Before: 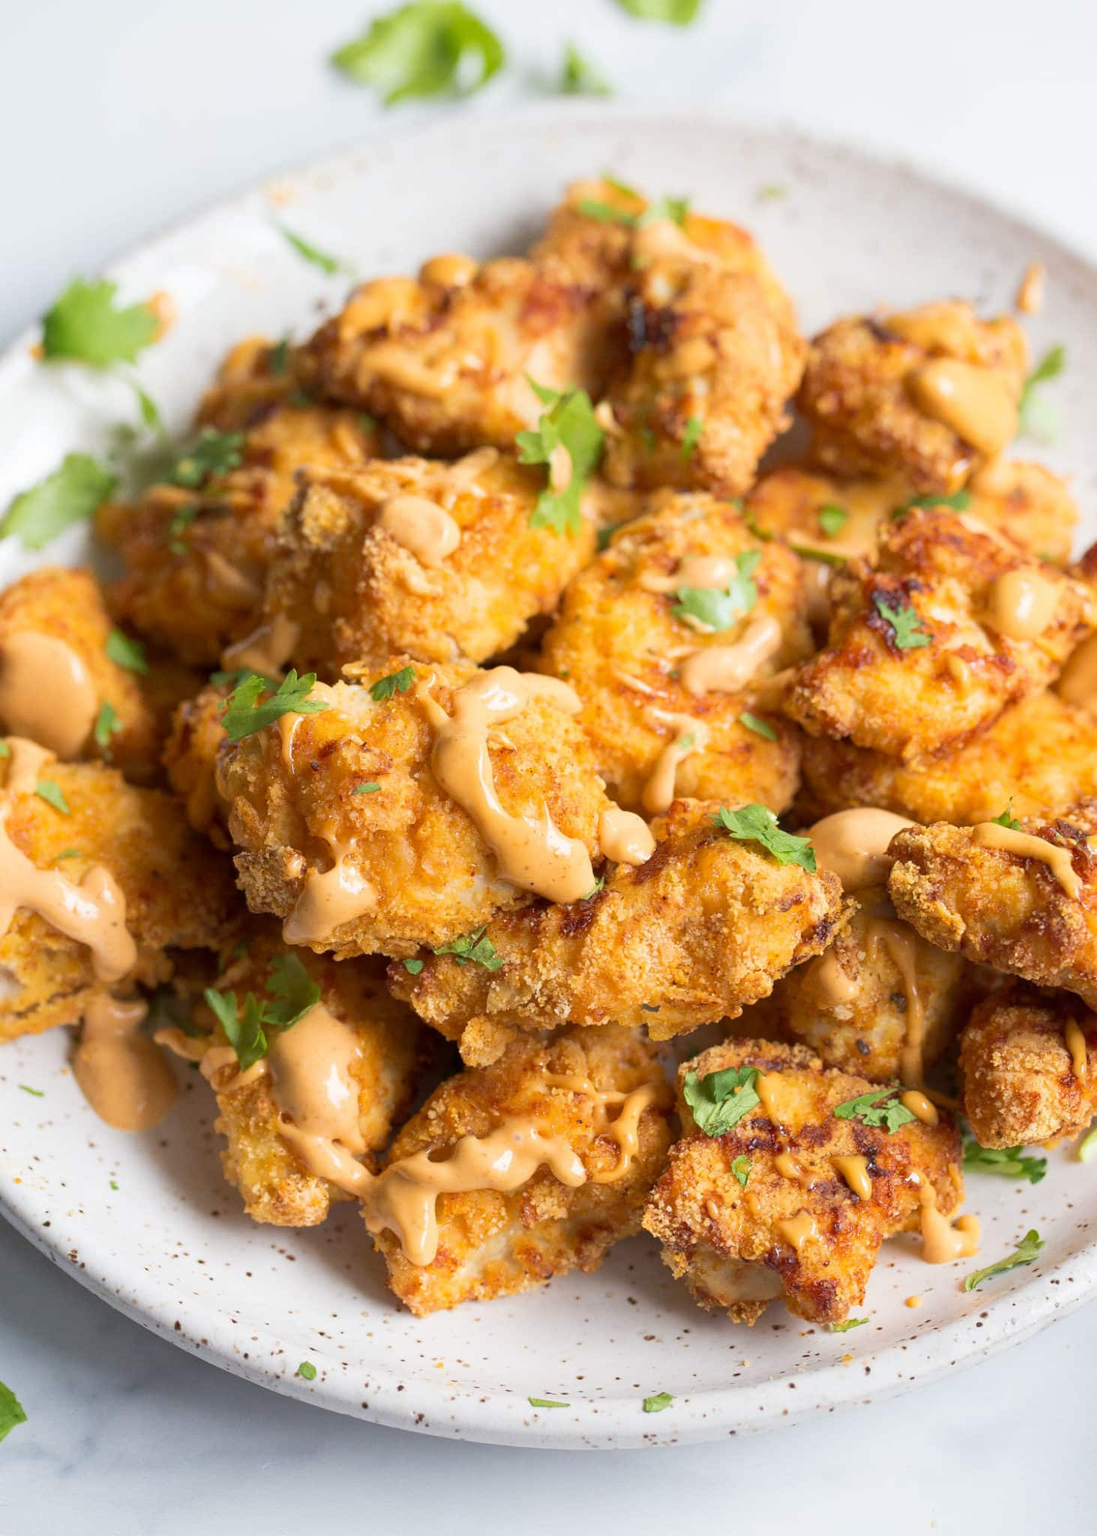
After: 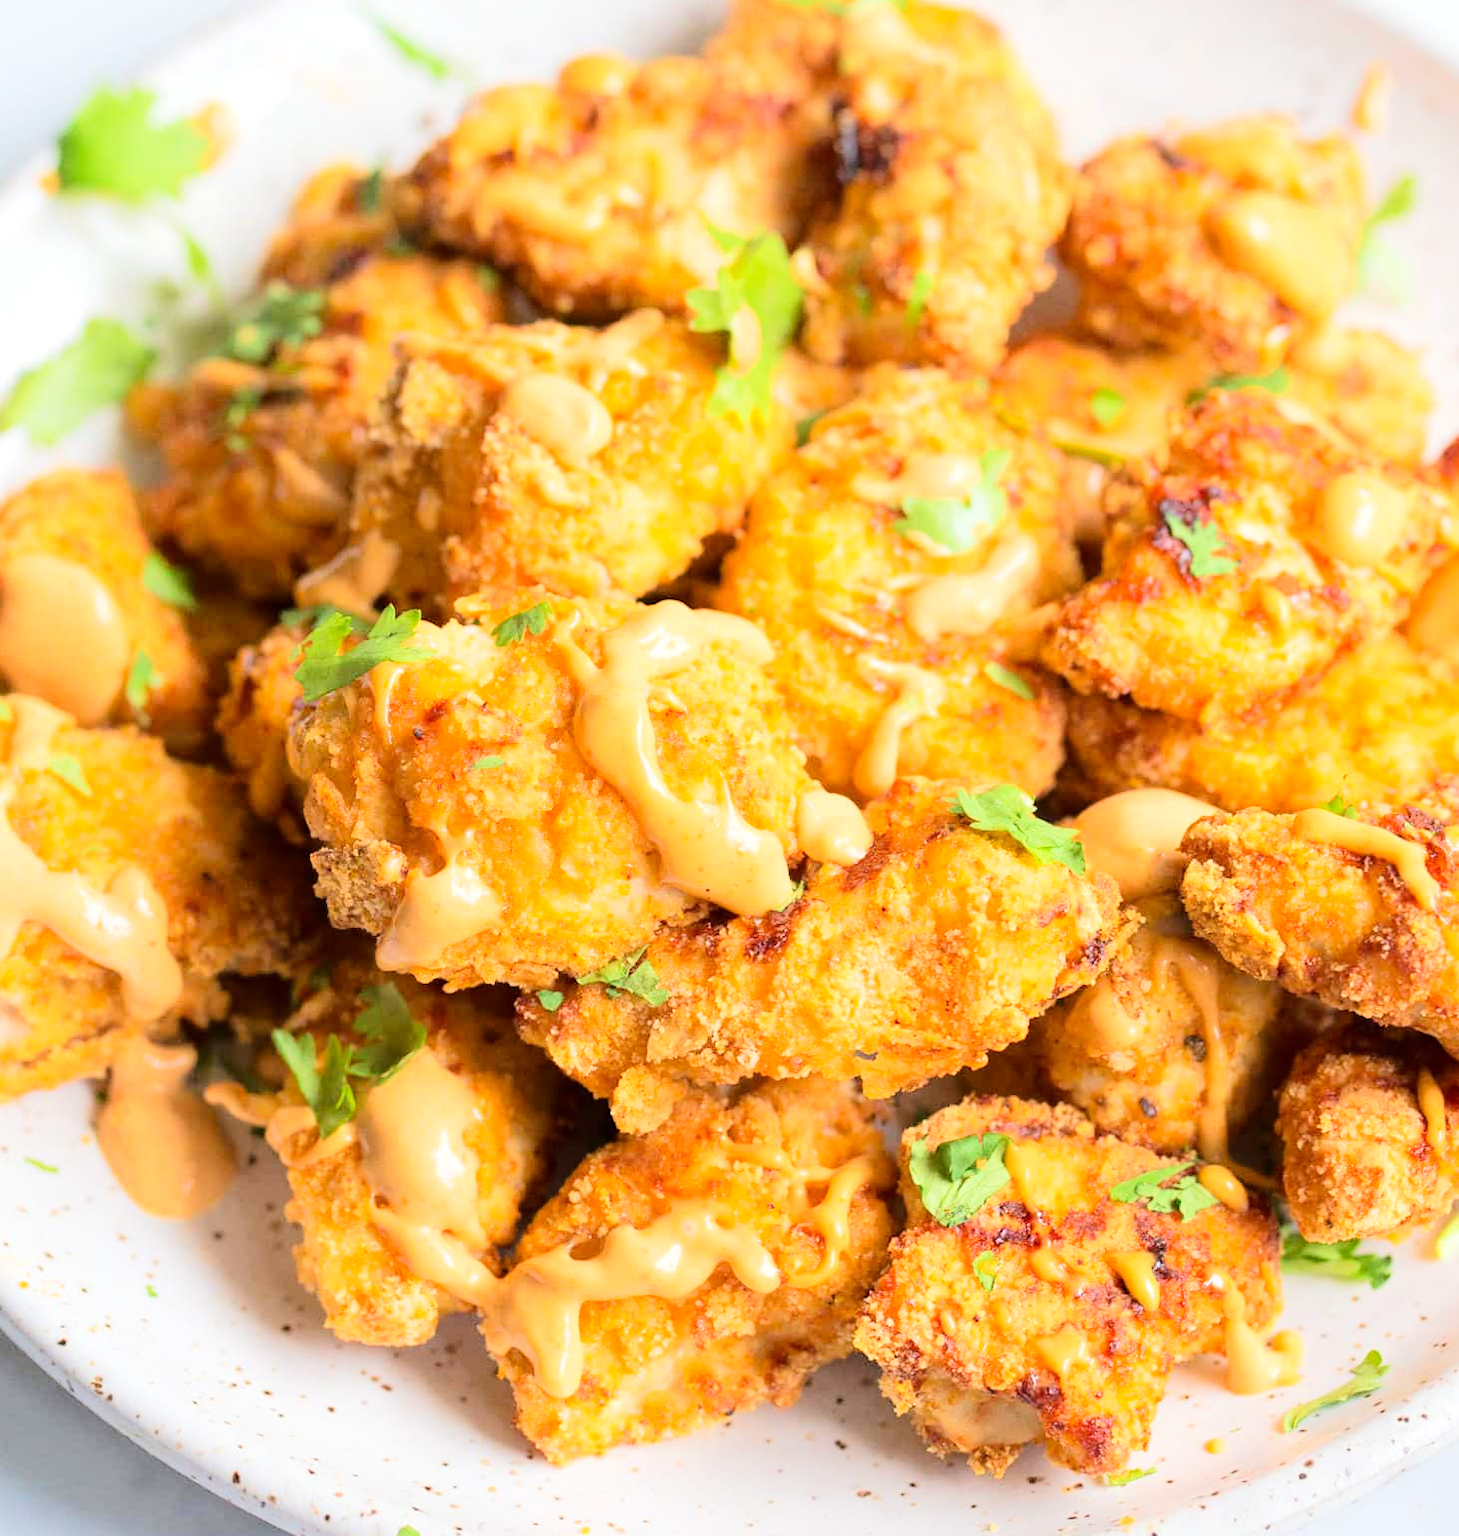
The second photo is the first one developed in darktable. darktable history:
crop: top 13.991%, bottom 10.814%
contrast brightness saturation: contrast 0.102, brightness 0.033, saturation 0.094
tone equalizer: -7 EV 0.147 EV, -6 EV 0.563 EV, -5 EV 1.16 EV, -4 EV 1.32 EV, -3 EV 1.12 EV, -2 EV 0.6 EV, -1 EV 0.159 EV, edges refinement/feathering 500, mask exposure compensation -1.57 EV, preserve details no
